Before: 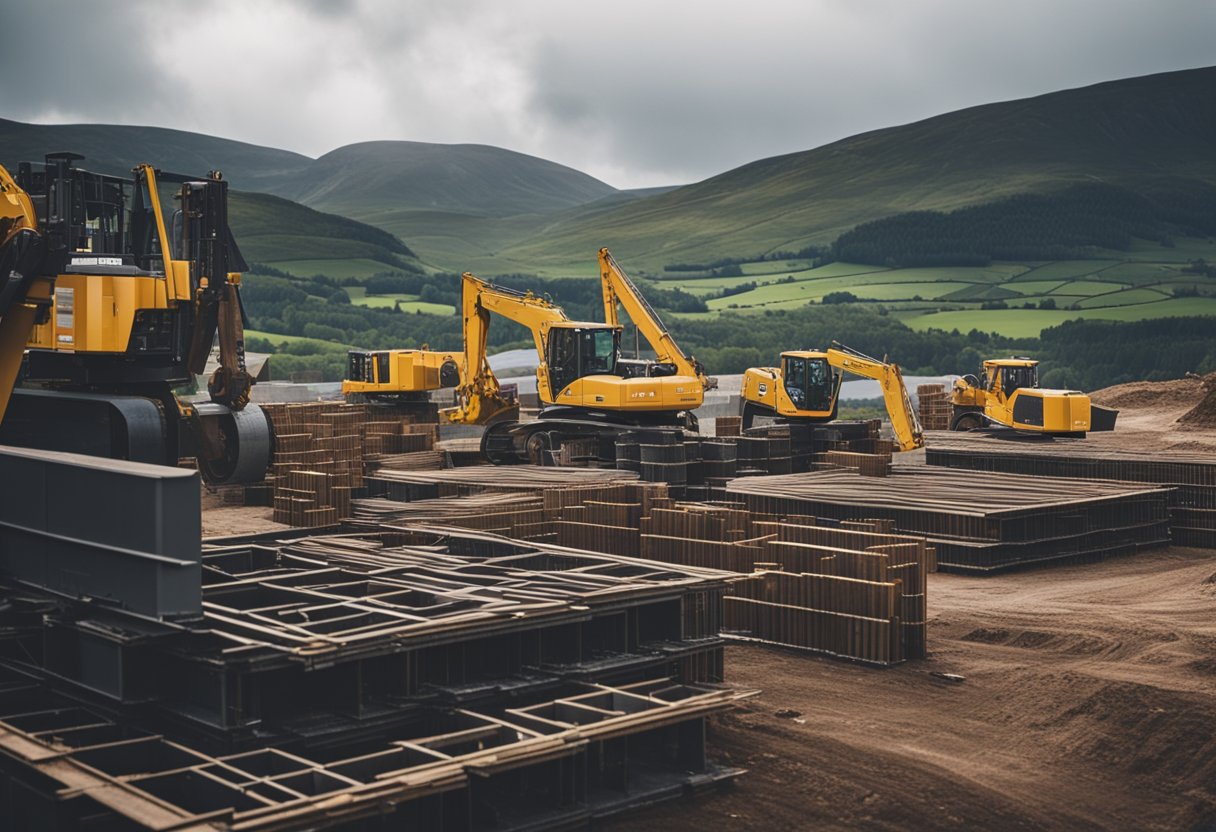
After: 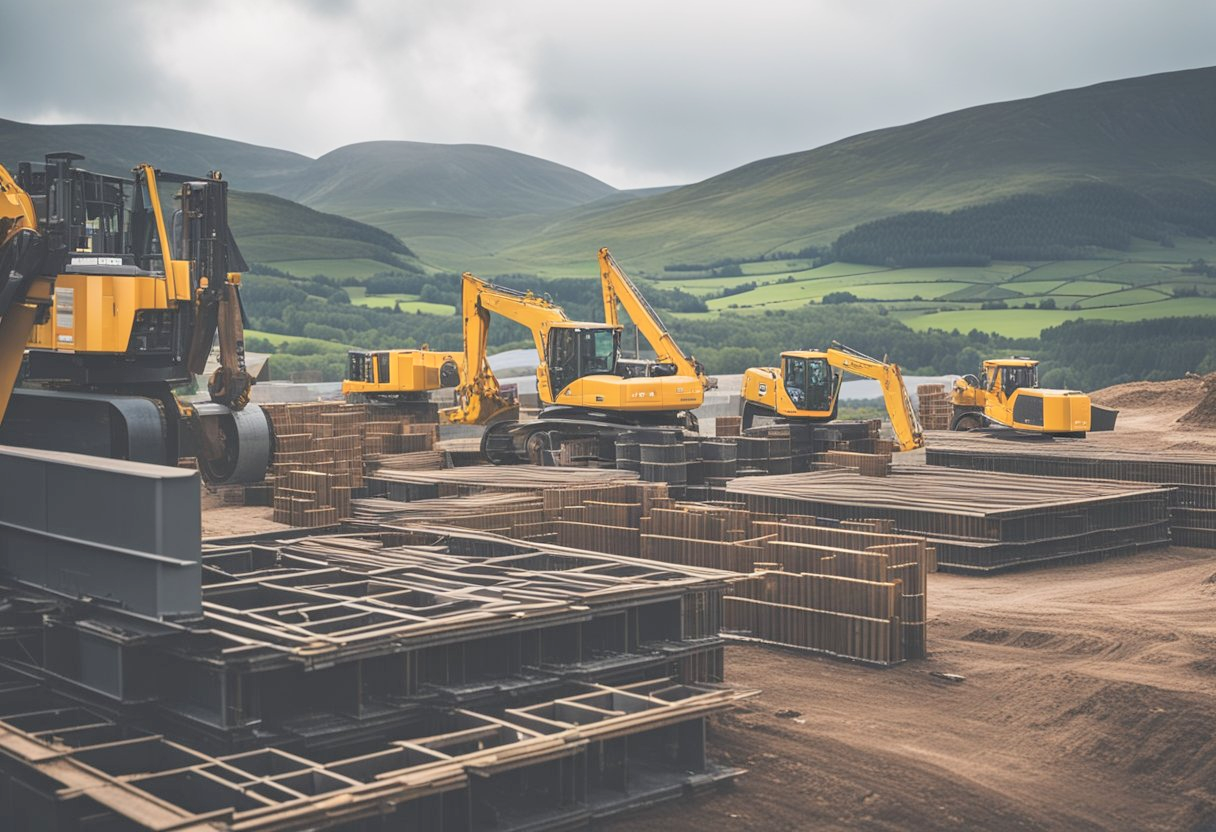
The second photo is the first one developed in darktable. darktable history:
contrast brightness saturation: brightness 0.285
